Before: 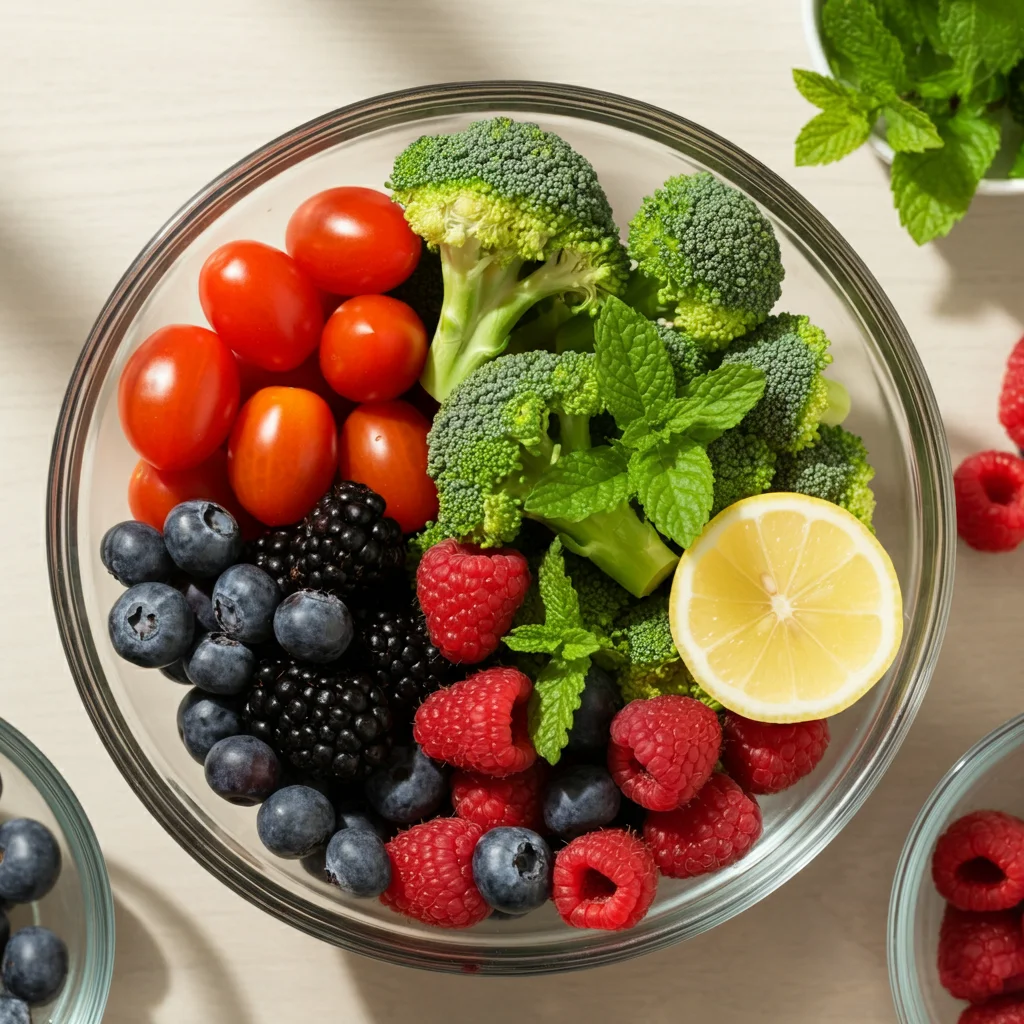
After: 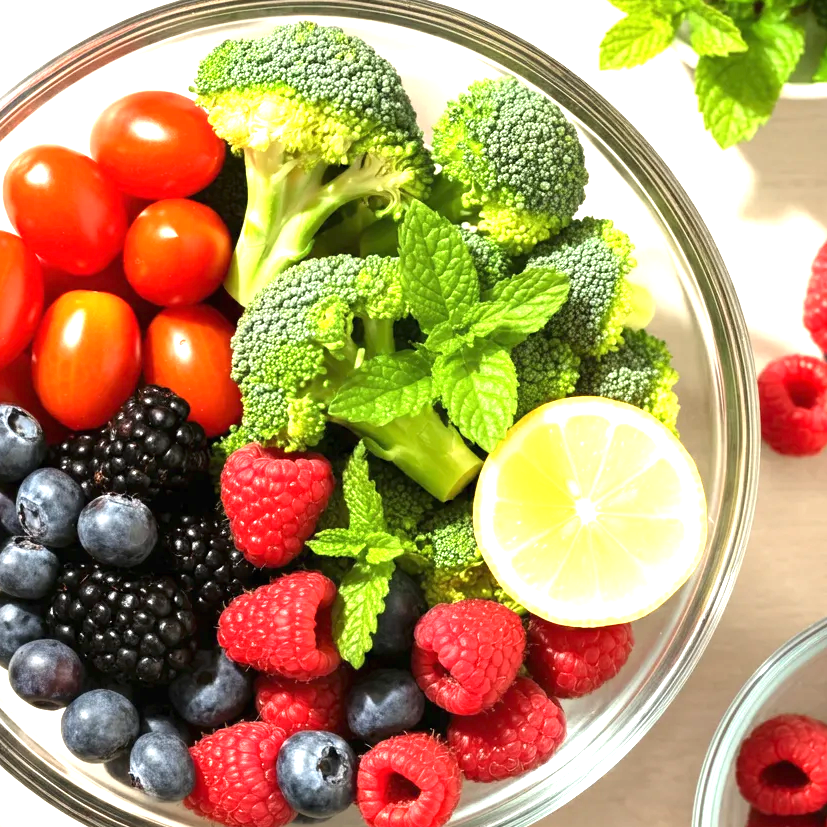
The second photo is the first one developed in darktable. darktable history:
exposure: black level correction 0, exposure 1.385 EV, compensate exposure bias true, compensate highlight preservation false
crop: left 19.167%, top 9.428%, right 0%, bottom 9.784%
